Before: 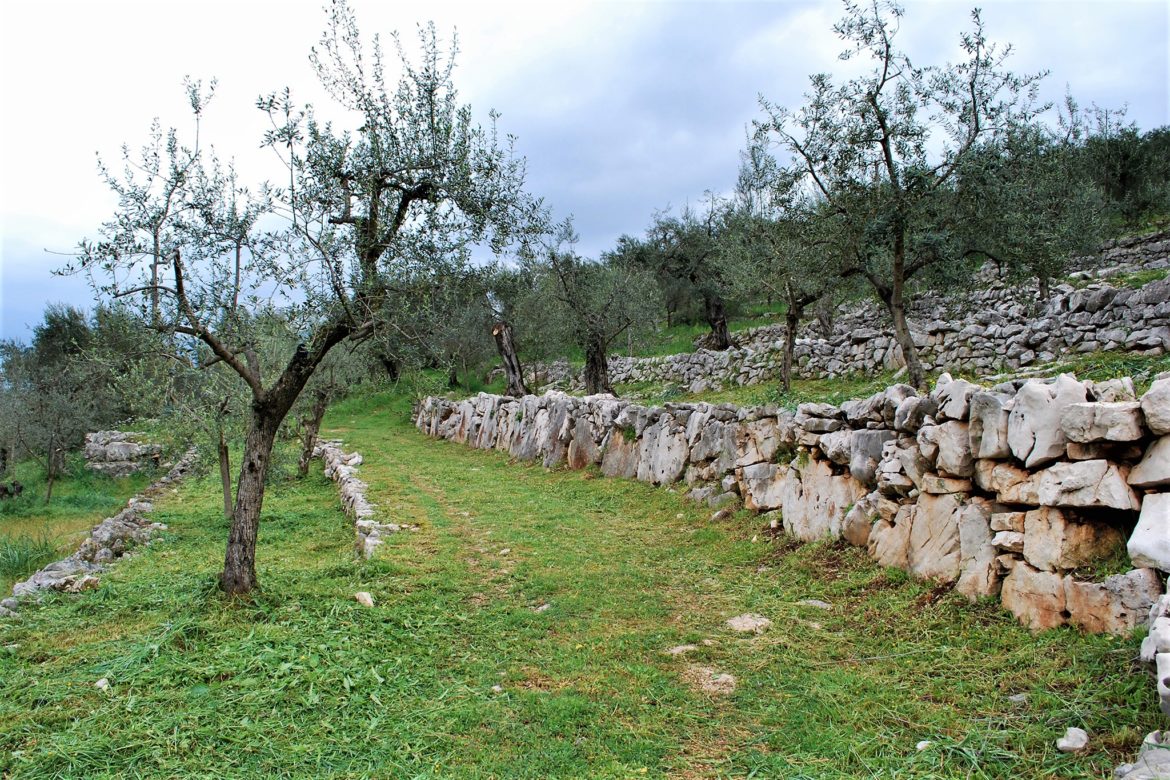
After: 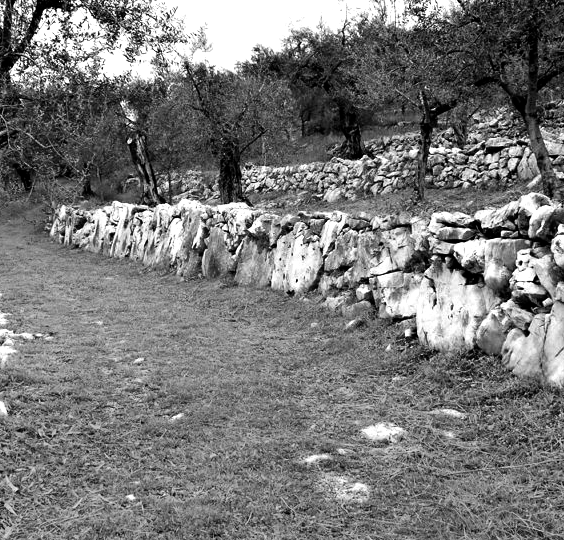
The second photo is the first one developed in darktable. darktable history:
crop: left 31.359%, top 24.487%, right 20.403%, bottom 6.256%
exposure: exposure -0.04 EV, compensate exposure bias true, compensate highlight preservation false
color correction: highlights a* 15.21, highlights b* -24.81
filmic rgb: black relative exposure -16 EV, white relative exposure 5.29 EV, hardness 5.92, contrast 1.239
color zones: curves: ch0 [(0, 0.613) (0.01, 0.613) (0.245, 0.448) (0.498, 0.529) (0.642, 0.665) (0.879, 0.777) (0.99, 0.613)]; ch1 [(0, 0) (0.143, 0) (0.286, 0) (0.429, 0) (0.571, 0) (0.714, 0) (0.857, 0)]
local contrast: mode bilateral grid, contrast 10, coarseness 25, detail 115%, midtone range 0.2
